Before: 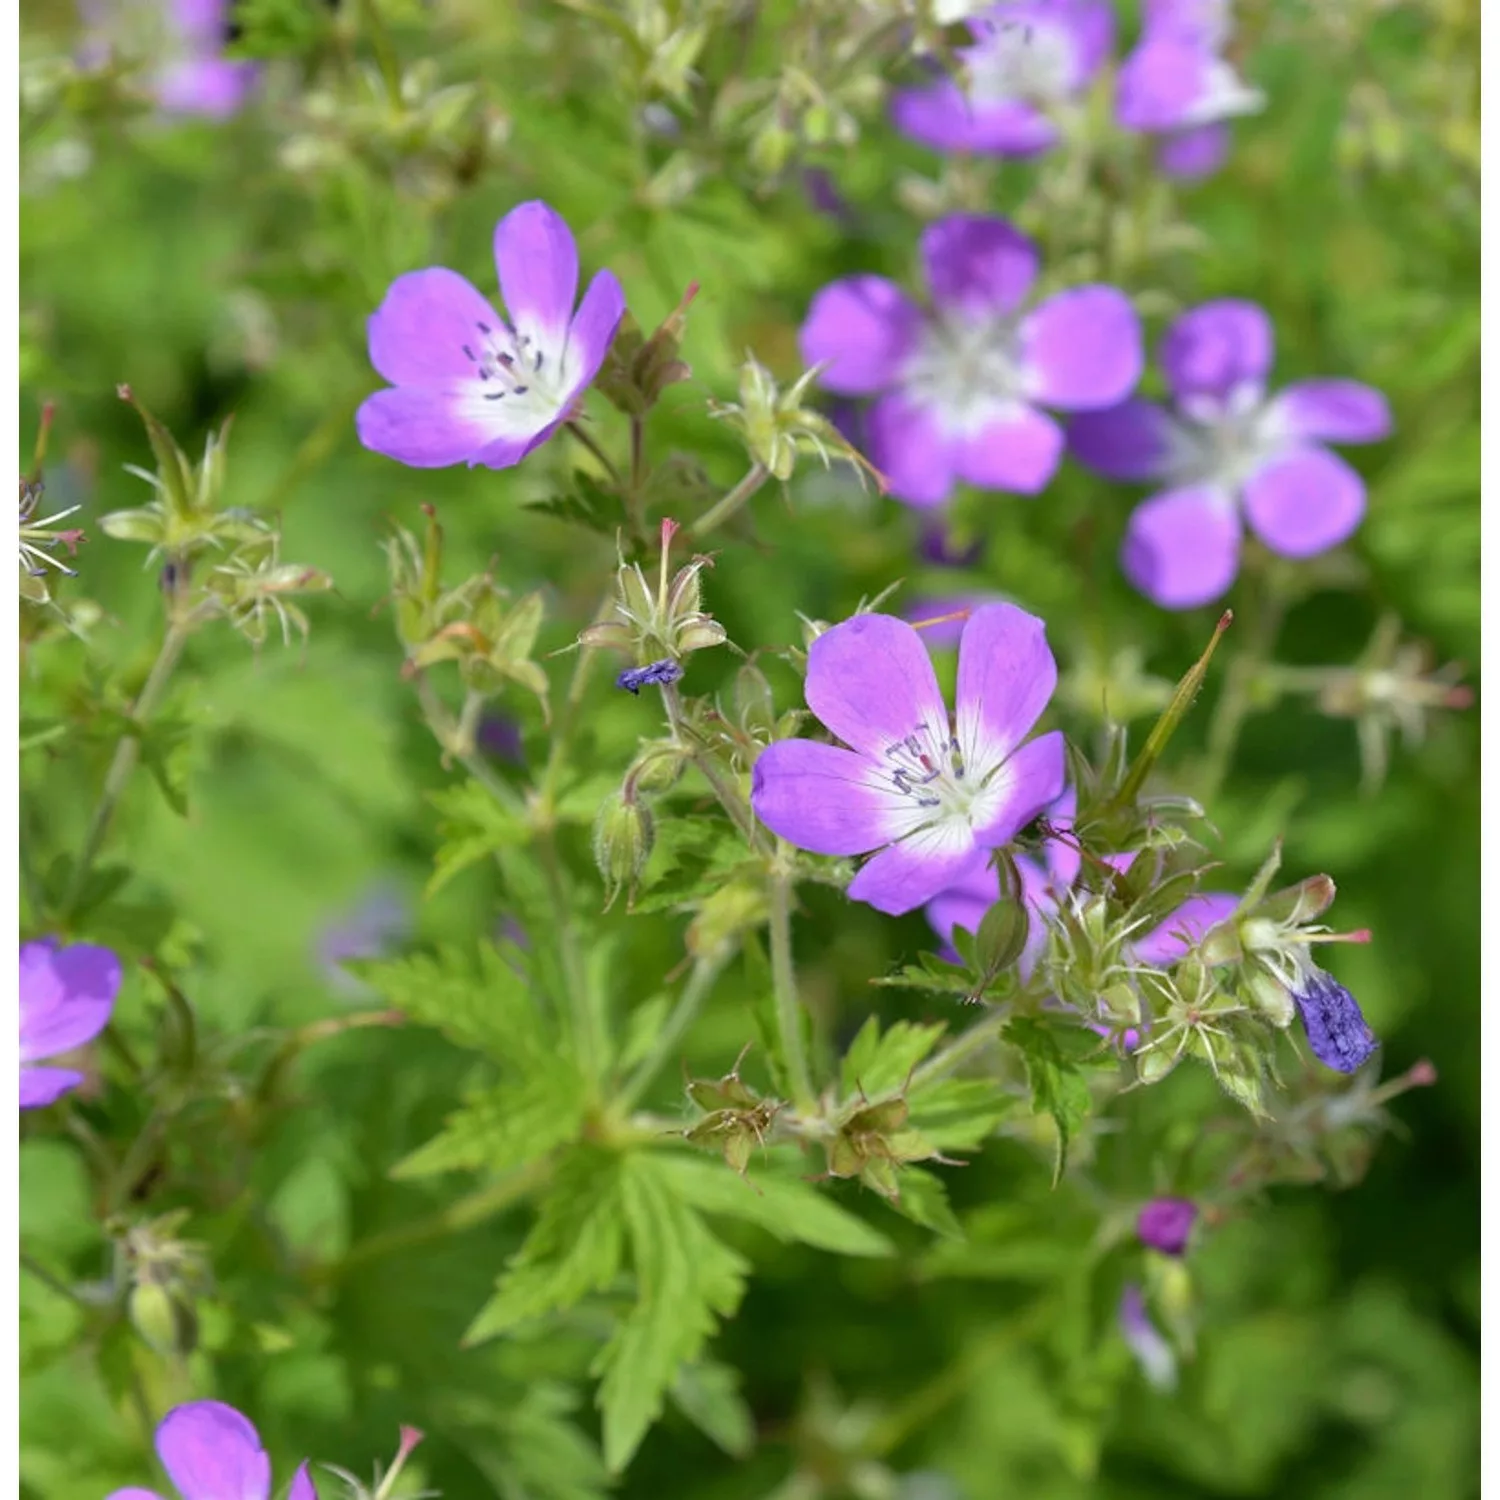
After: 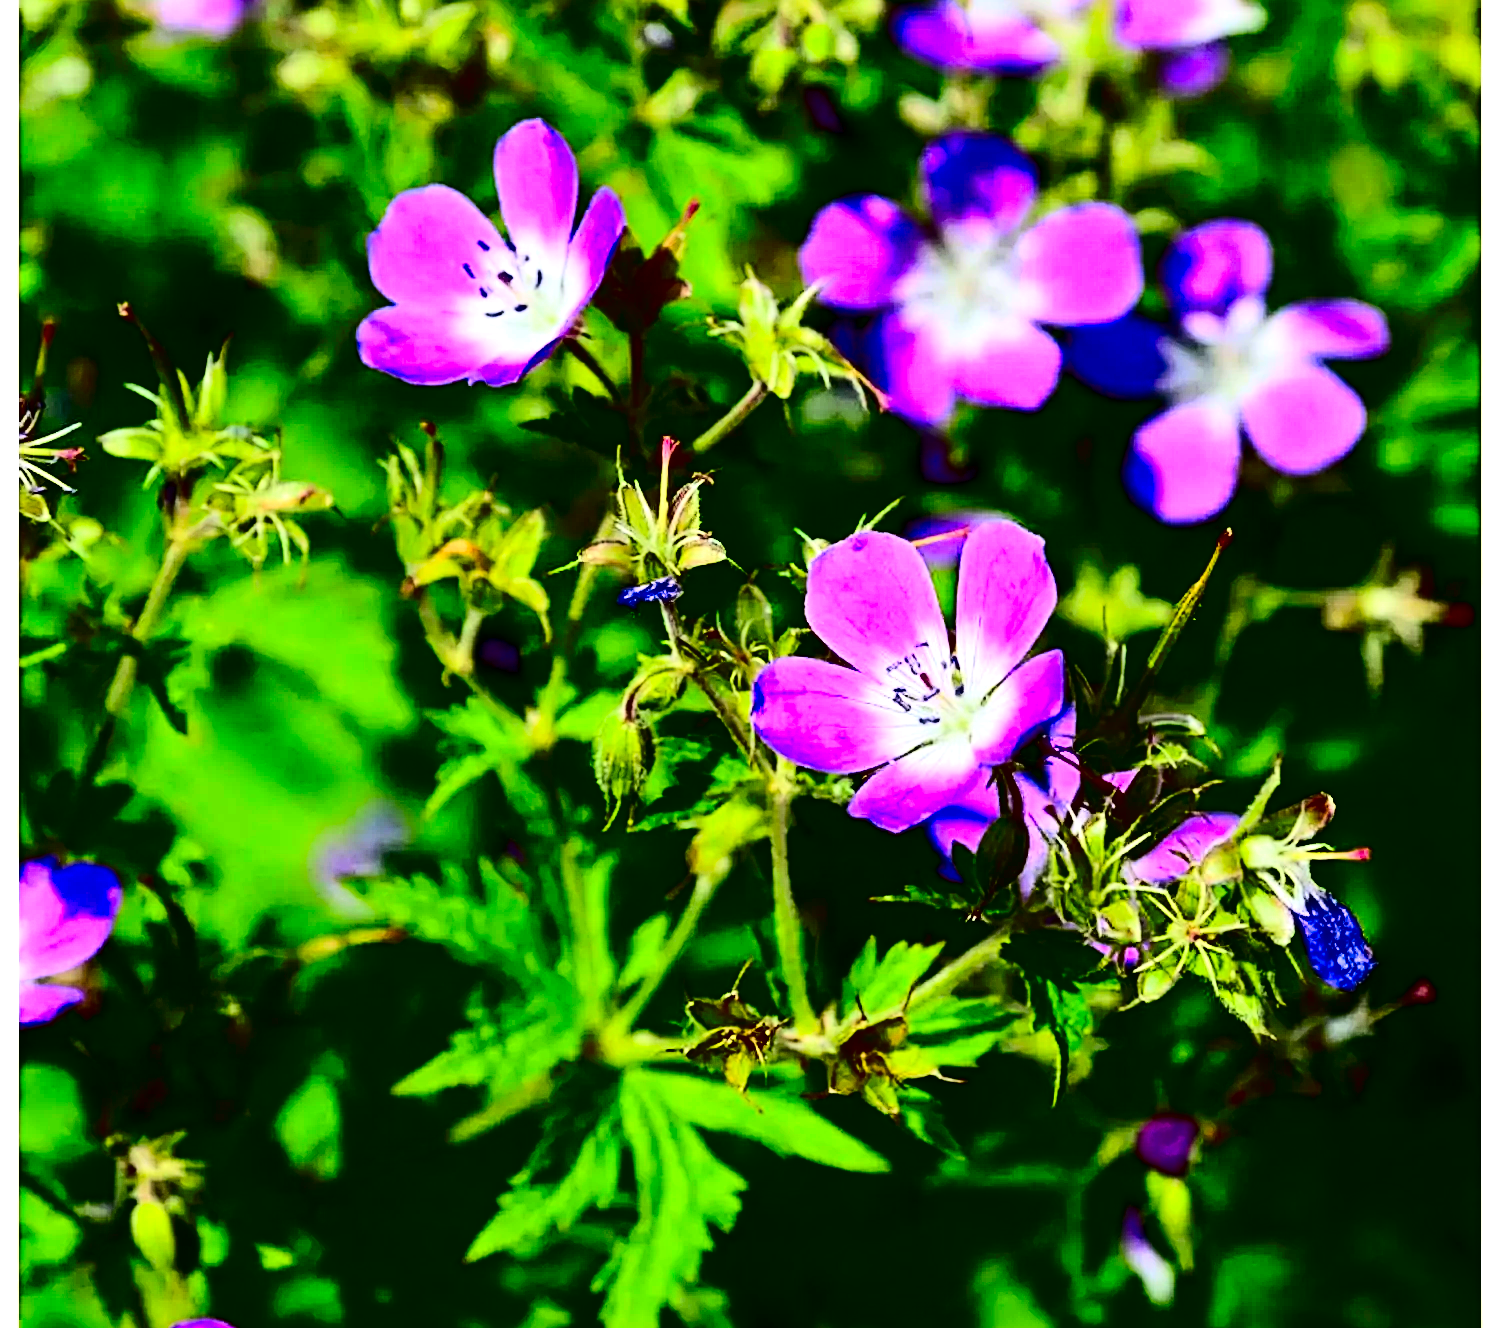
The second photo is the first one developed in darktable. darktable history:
crop and rotate: top 5.495%, bottom 5.949%
contrast brightness saturation: contrast 0.751, brightness -0.992, saturation 0.983
tone equalizer: -8 EV -0.381 EV, -7 EV -0.418 EV, -6 EV -0.352 EV, -5 EV -0.198 EV, -3 EV 0.254 EV, -2 EV 0.306 EV, -1 EV 0.37 EV, +0 EV 0.43 EV, edges refinement/feathering 500, mask exposure compensation -1.57 EV, preserve details no
color zones: curves: ch0 [(0, 0.6) (0.129, 0.508) (0.193, 0.483) (0.429, 0.5) (0.571, 0.5) (0.714, 0.5) (0.857, 0.5) (1, 0.6)]; ch1 [(0, 0.481) (0.112, 0.245) (0.213, 0.223) (0.429, 0.233) (0.571, 0.231) (0.683, 0.242) (0.857, 0.296) (1, 0.481)], mix -120.99%
sharpen: radius 3.1
